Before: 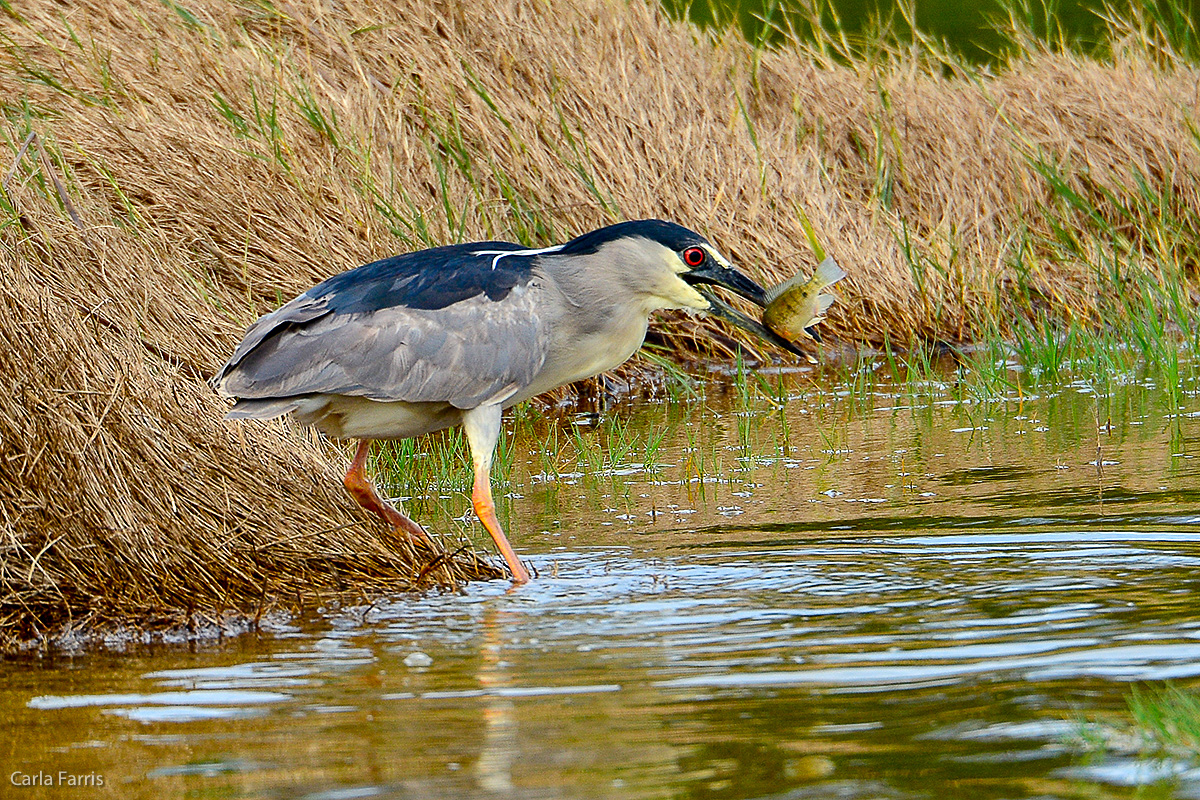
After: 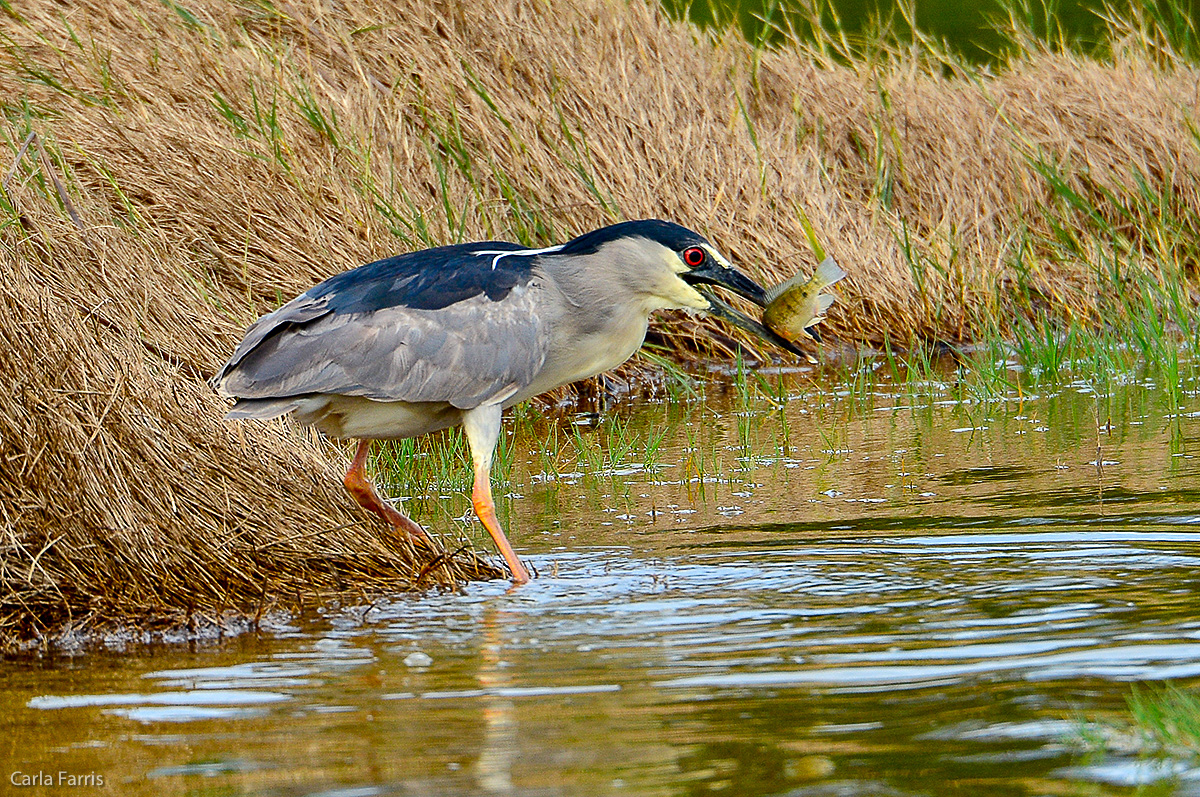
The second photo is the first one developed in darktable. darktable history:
shadows and highlights: radius 108.11, shadows 23.31, highlights -58.97, low approximation 0.01, soften with gaussian
crop: top 0.115%, bottom 0.154%
